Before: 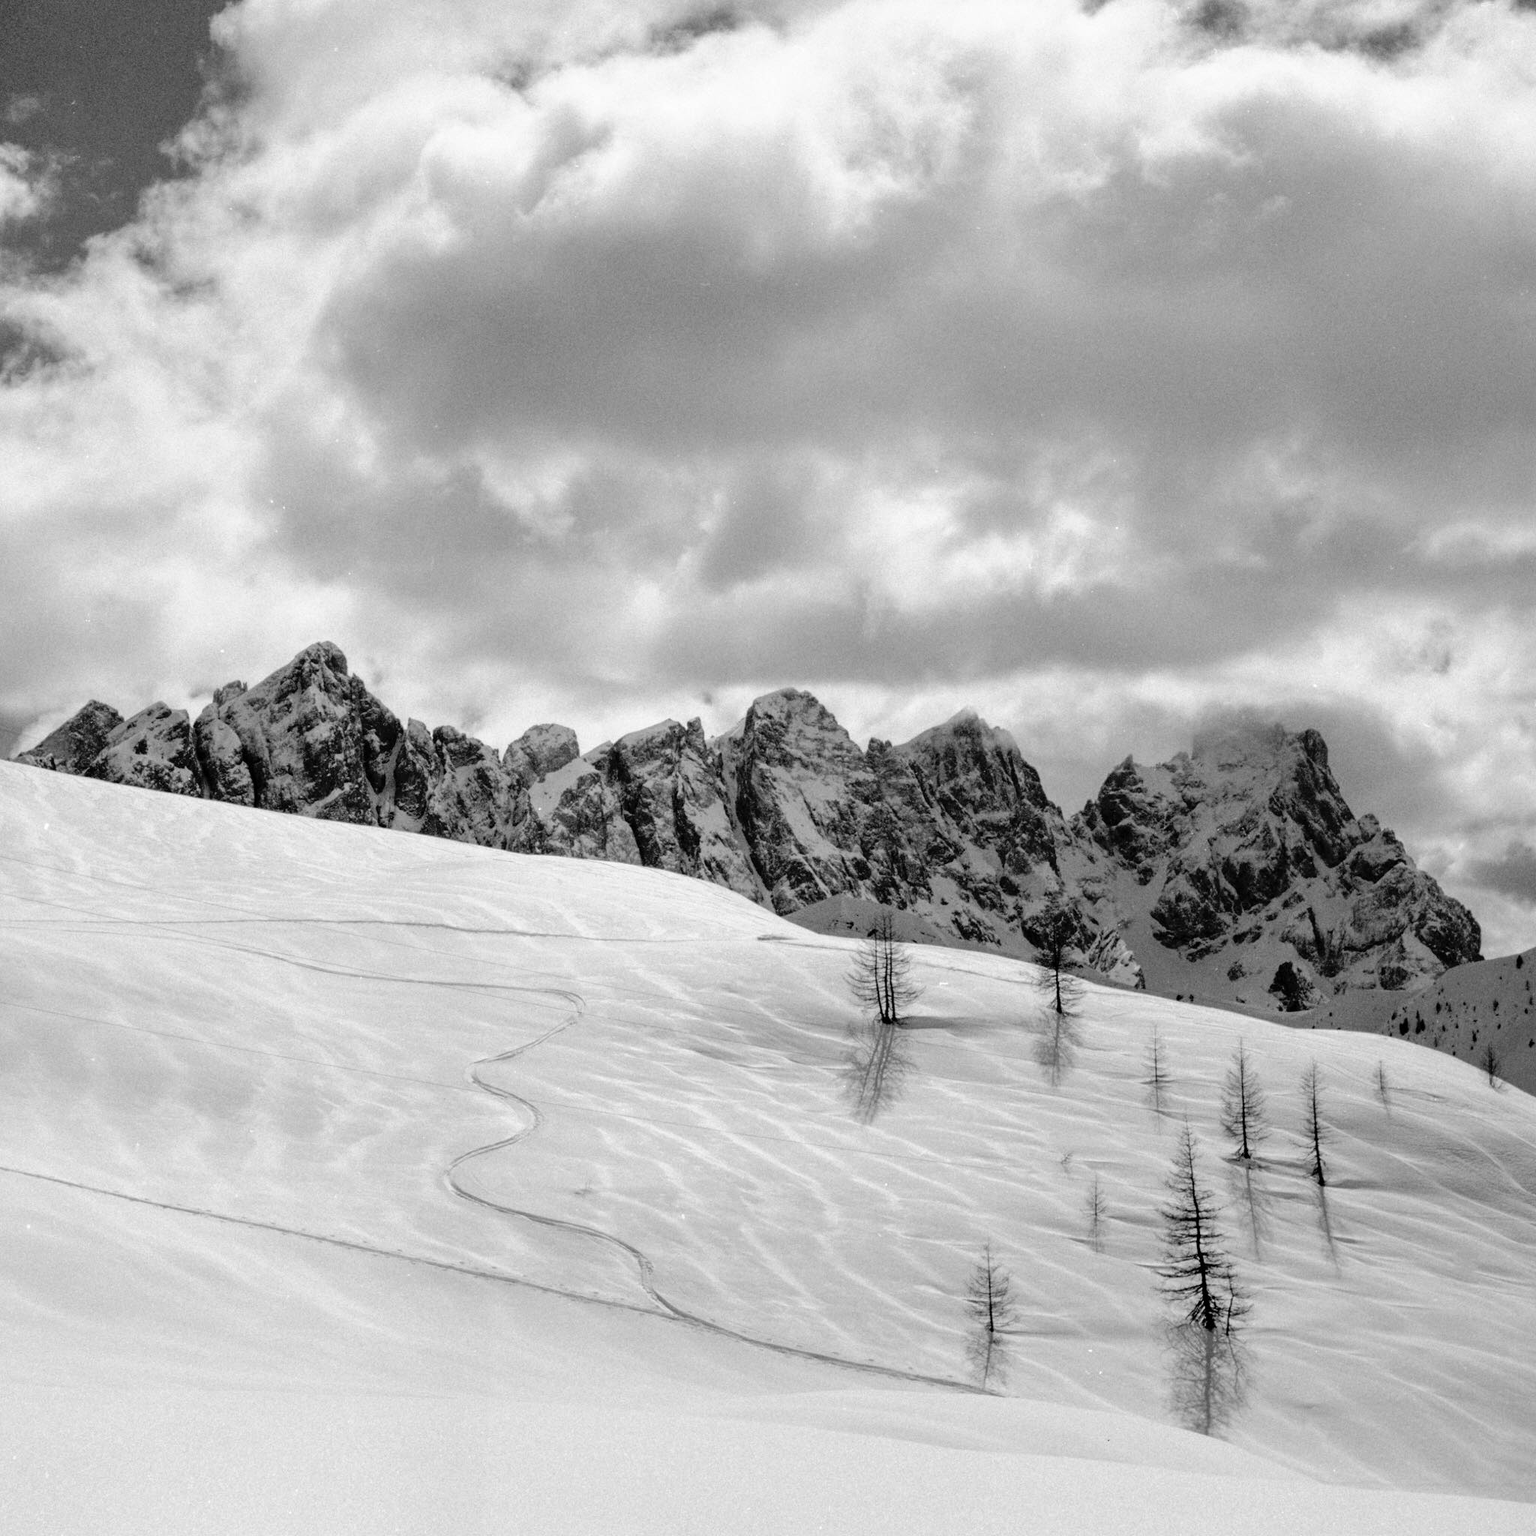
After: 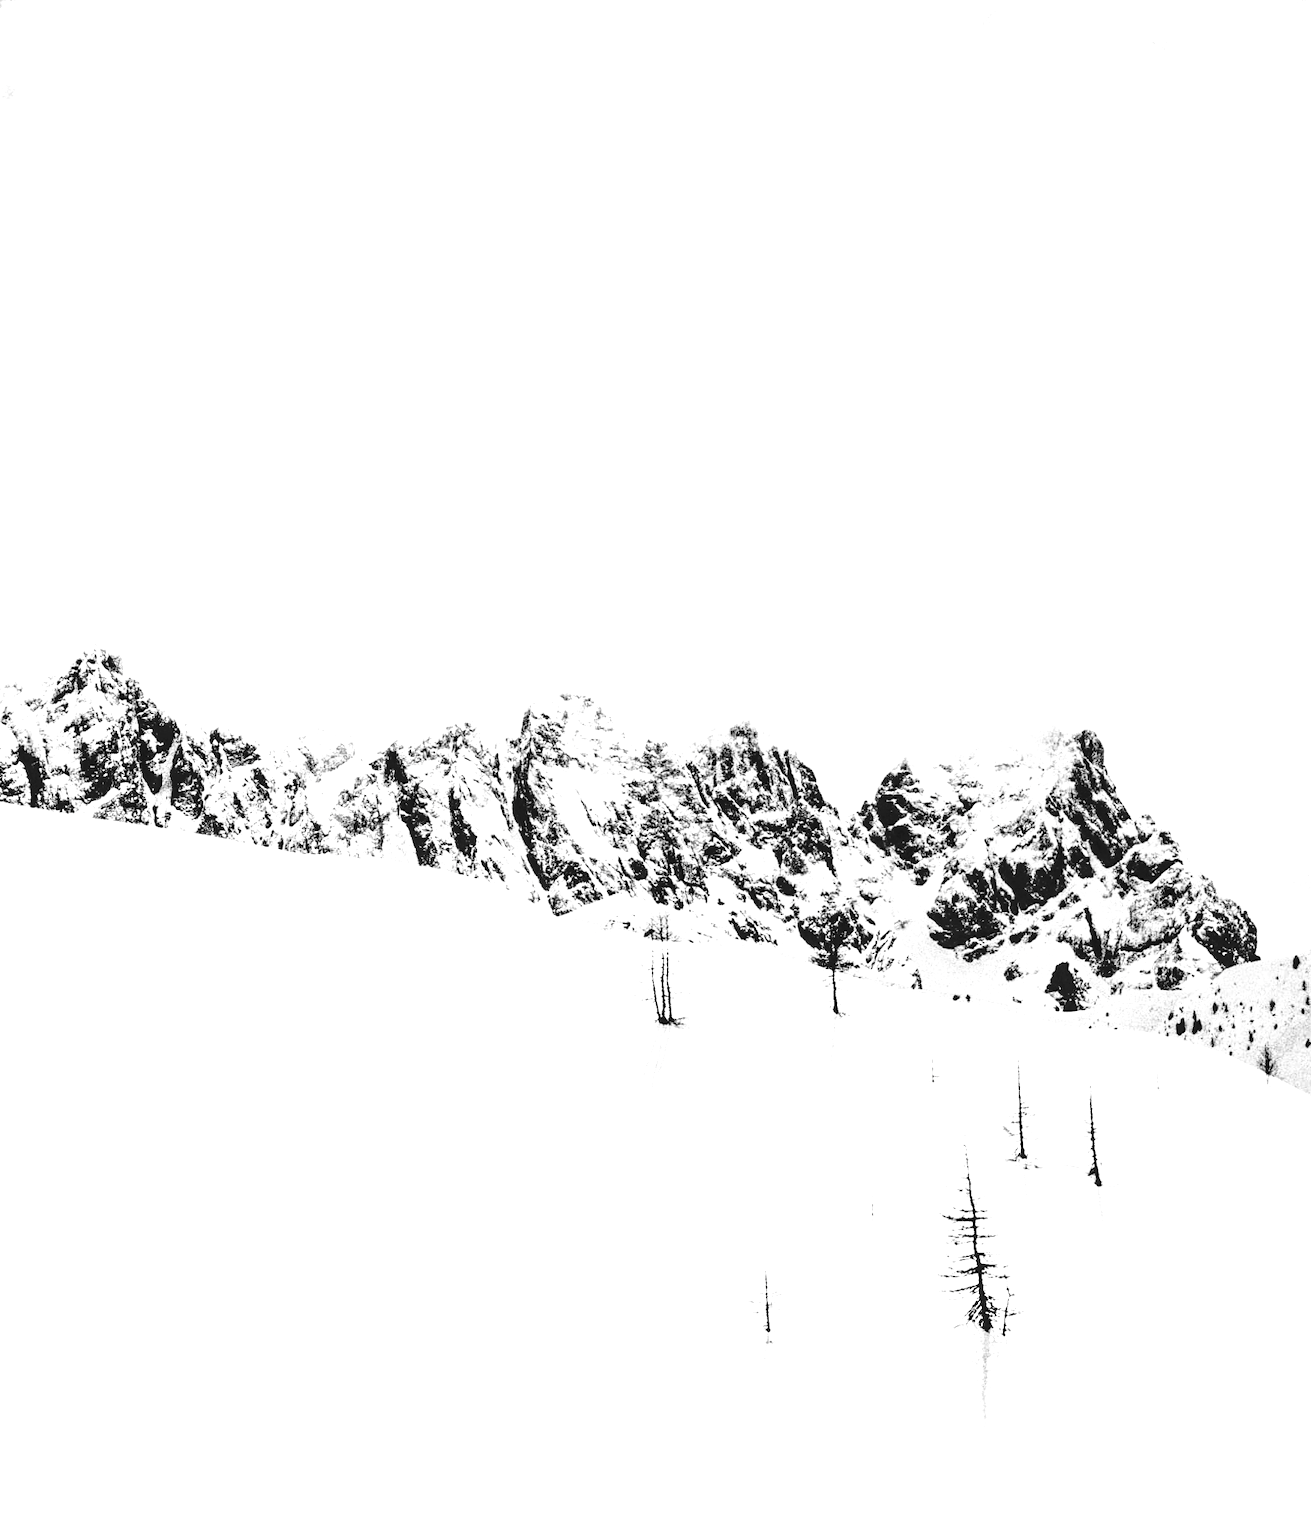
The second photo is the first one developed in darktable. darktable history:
contrast brightness saturation: contrast 0.097, saturation -0.372
crop and rotate: left 14.594%
levels: levels [0.016, 0.484, 0.953]
local contrast: on, module defaults
exposure: black level correction 0, exposure 1.345 EV, compensate highlight preservation false
tone curve: curves: ch0 [(0, 0) (0.003, 0.03) (0.011, 0.022) (0.025, 0.018) (0.044, 0.031) (0.069, 0.035) (0.1, 0.04) (0.136, 0.046) (0.177, 0.063) (0.224, 0.087) (0.277, 0.15) (0.335, 0.252) (0.399, 0.354) (0.468, 0.475) (0.543, 0.602) (0.623, 0.73) (0.709, 0.856) (0.801, 0.945) (0.898, 0.987) (1, 1)], preserve colors none
base curve: curves: ch0 [(0, 0) (0.028, 0.03) (0.121, 0.232) (0.46, 0.748) (0.859, 0.968) (1, 1)], preserve colors none
